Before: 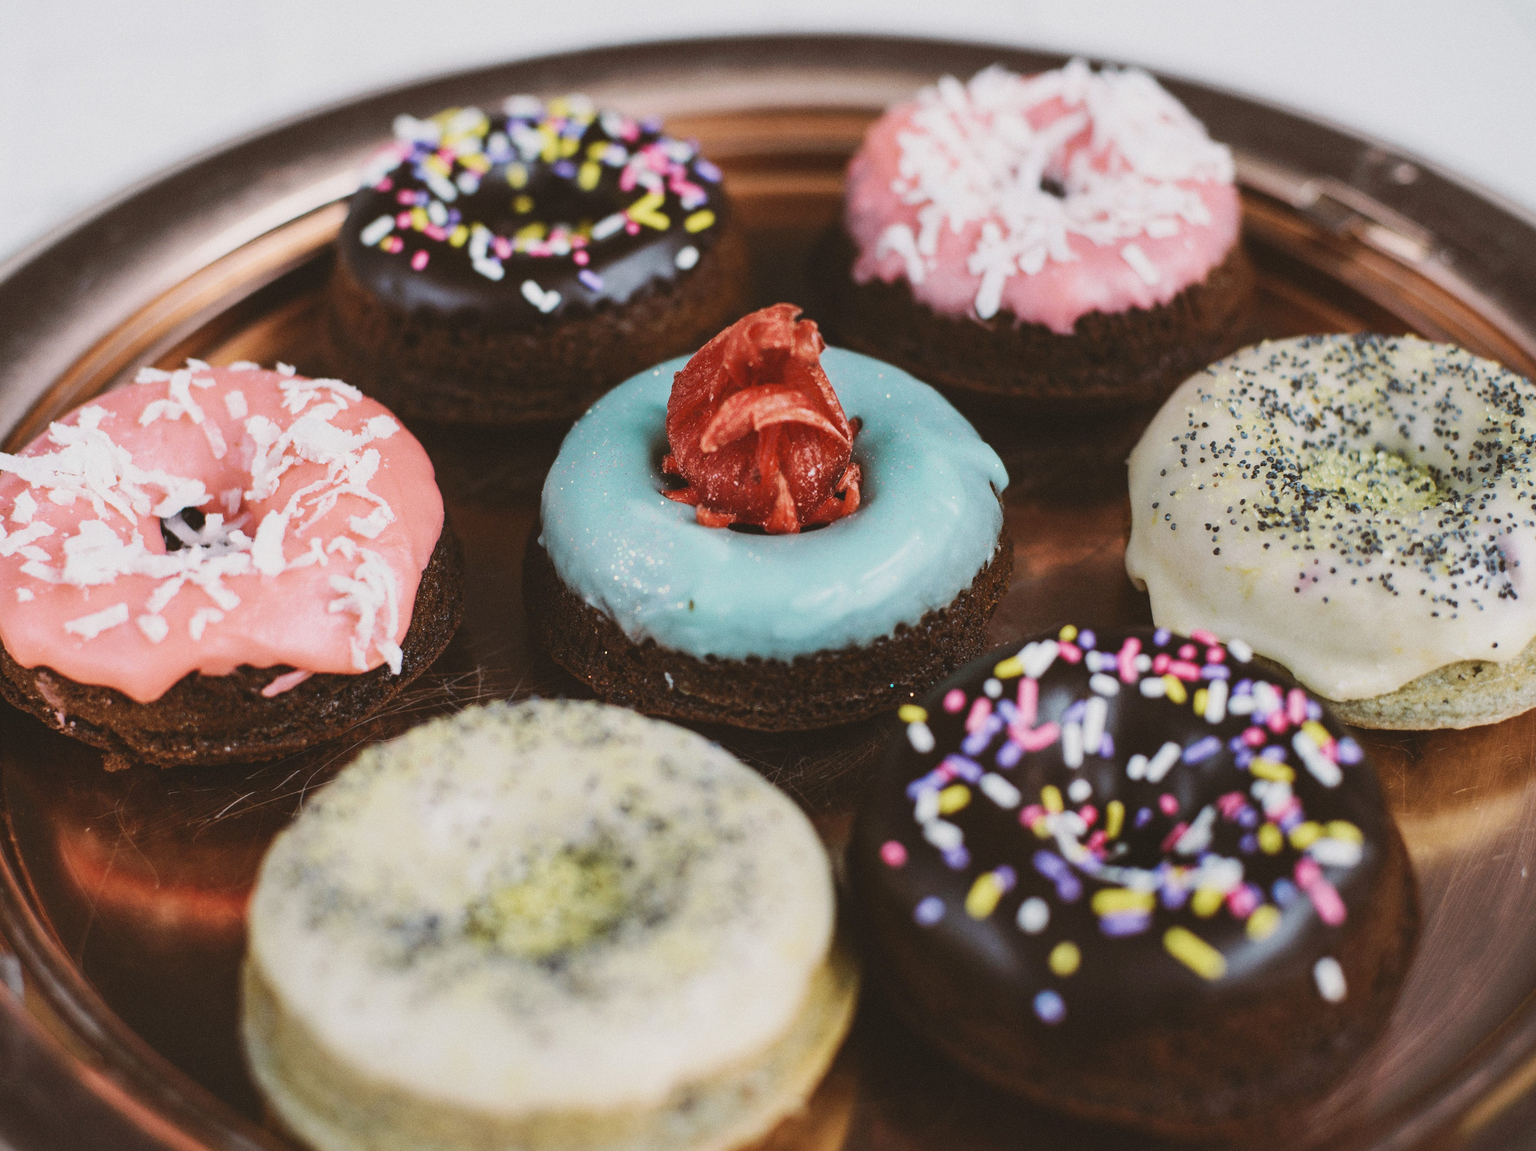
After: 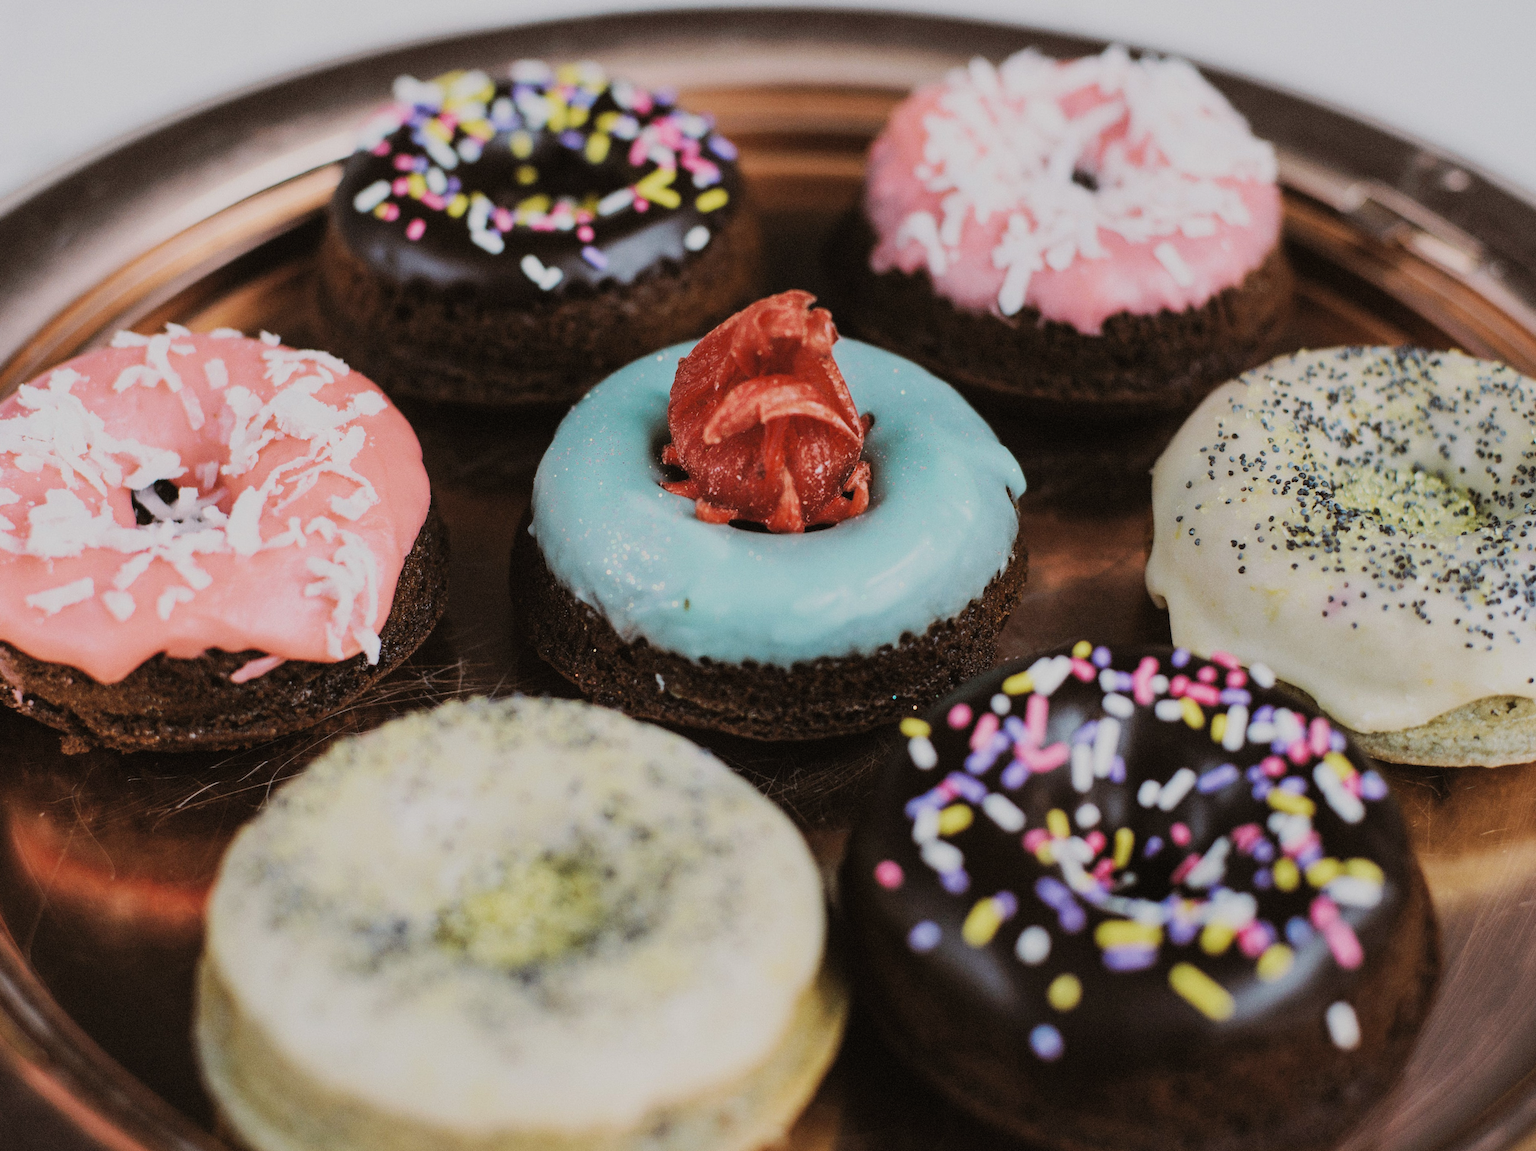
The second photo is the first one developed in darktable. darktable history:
filmic rgb: black relative exposure -7.95 EV, white relative exposure 4.07 EV, hardness 4.03, latitude 51.66%, contrast 1.006, shadows ↔ highlights balance 5.83%, color science v6 (2022)
crop and rotate: angle -2.32°
